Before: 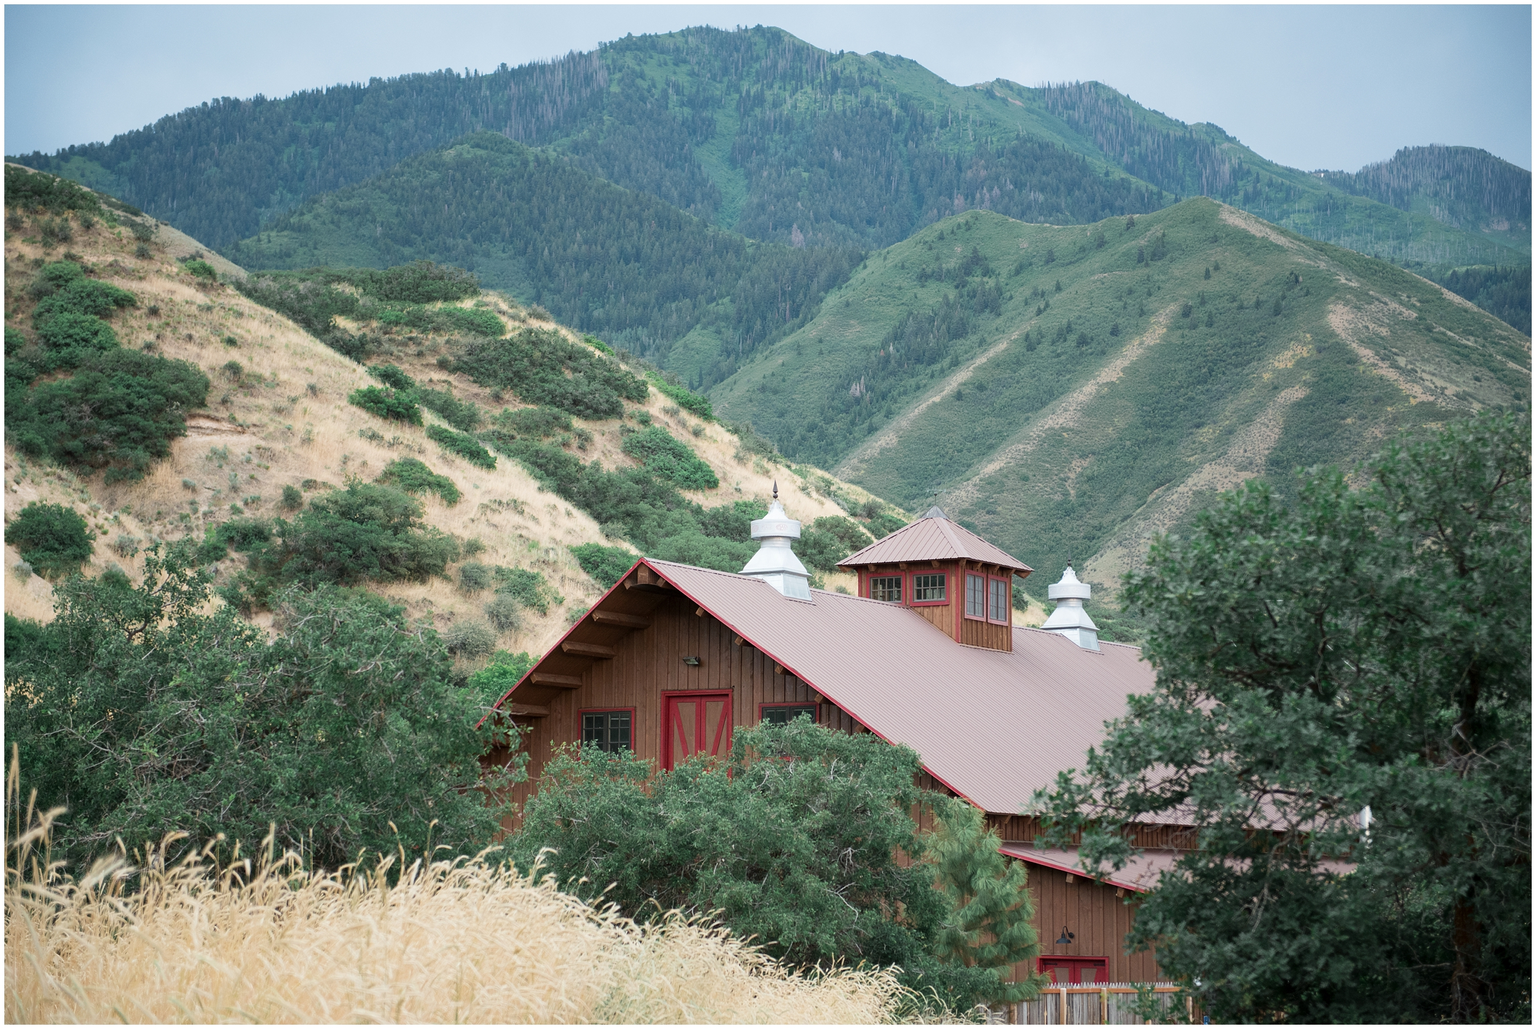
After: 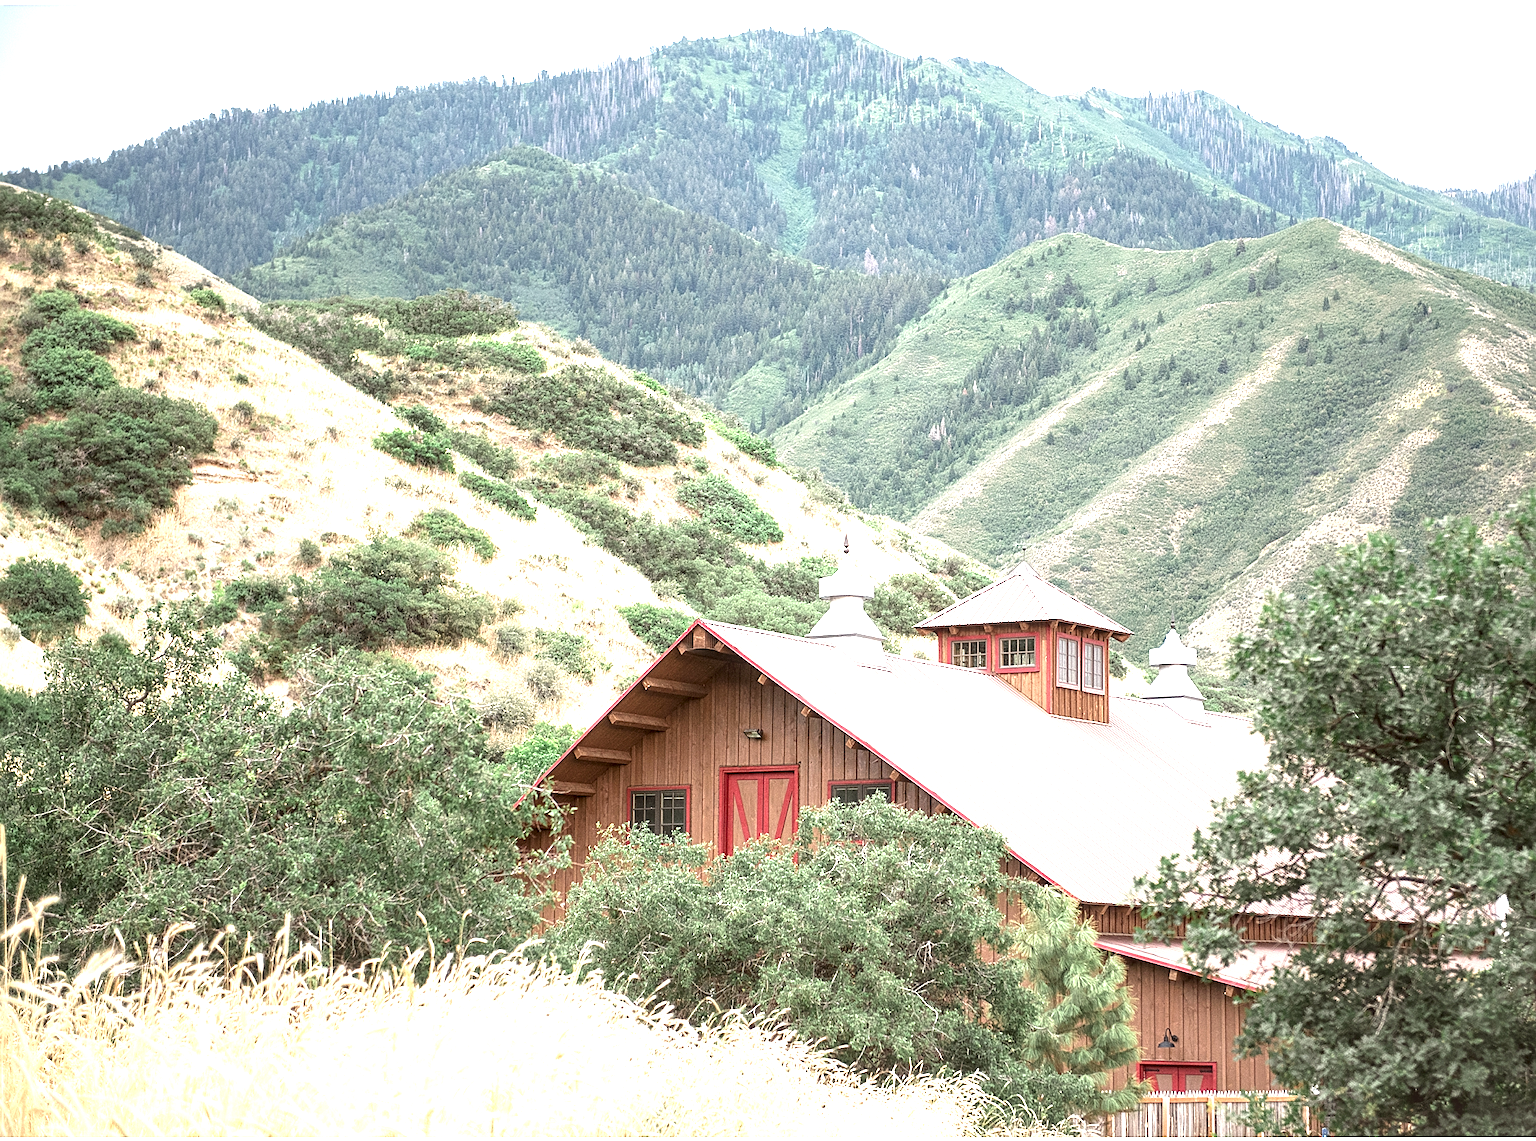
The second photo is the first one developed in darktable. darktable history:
local contrast: detail 130%
sharpen: on, module defaults
exposure: black level correction 0, exposure 1.389 EV, compensate highlight preservation false
crop and rotate: left 0.897%, right 9.043%
color correction: highlights a* 6.2, highlights b* 8.37, shadows a* 5.32, shadows b* 6.91, saturation 0.892
